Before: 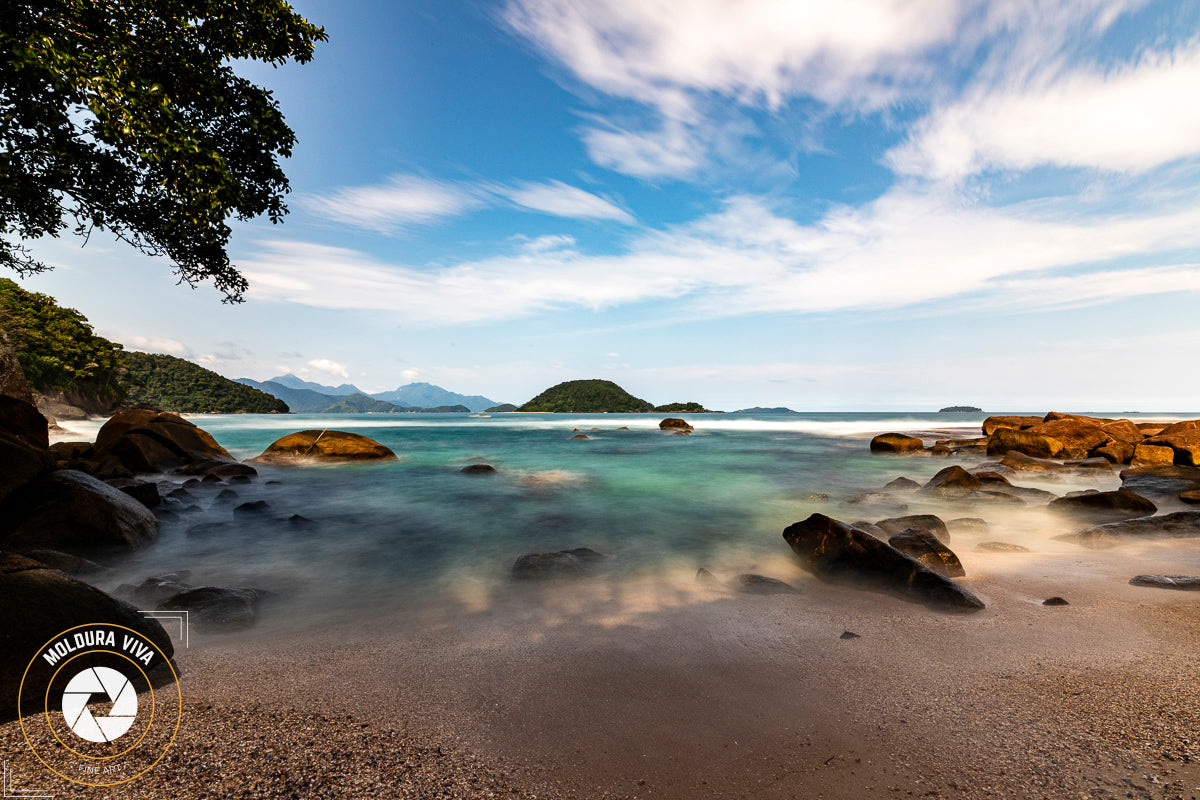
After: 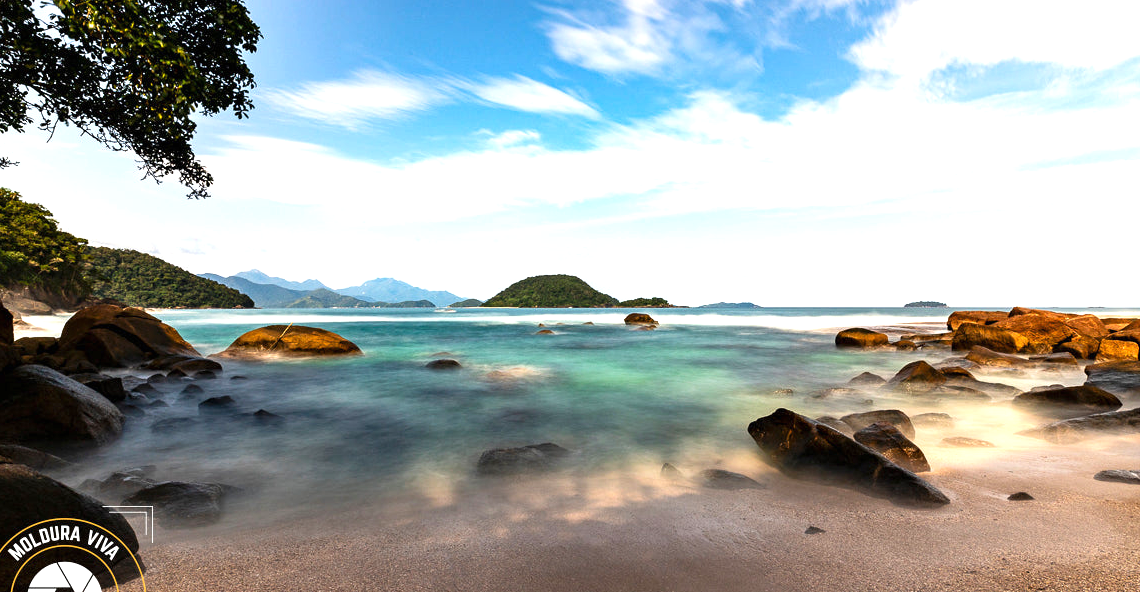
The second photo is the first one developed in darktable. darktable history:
exposure: black level correction 0, exposure 0.7 EV, compensate exposure bias true, compensate highlight preservation false
crop and rotate: left 2.991%, top 13.302%, right 1.981%, bottom 12.636%
